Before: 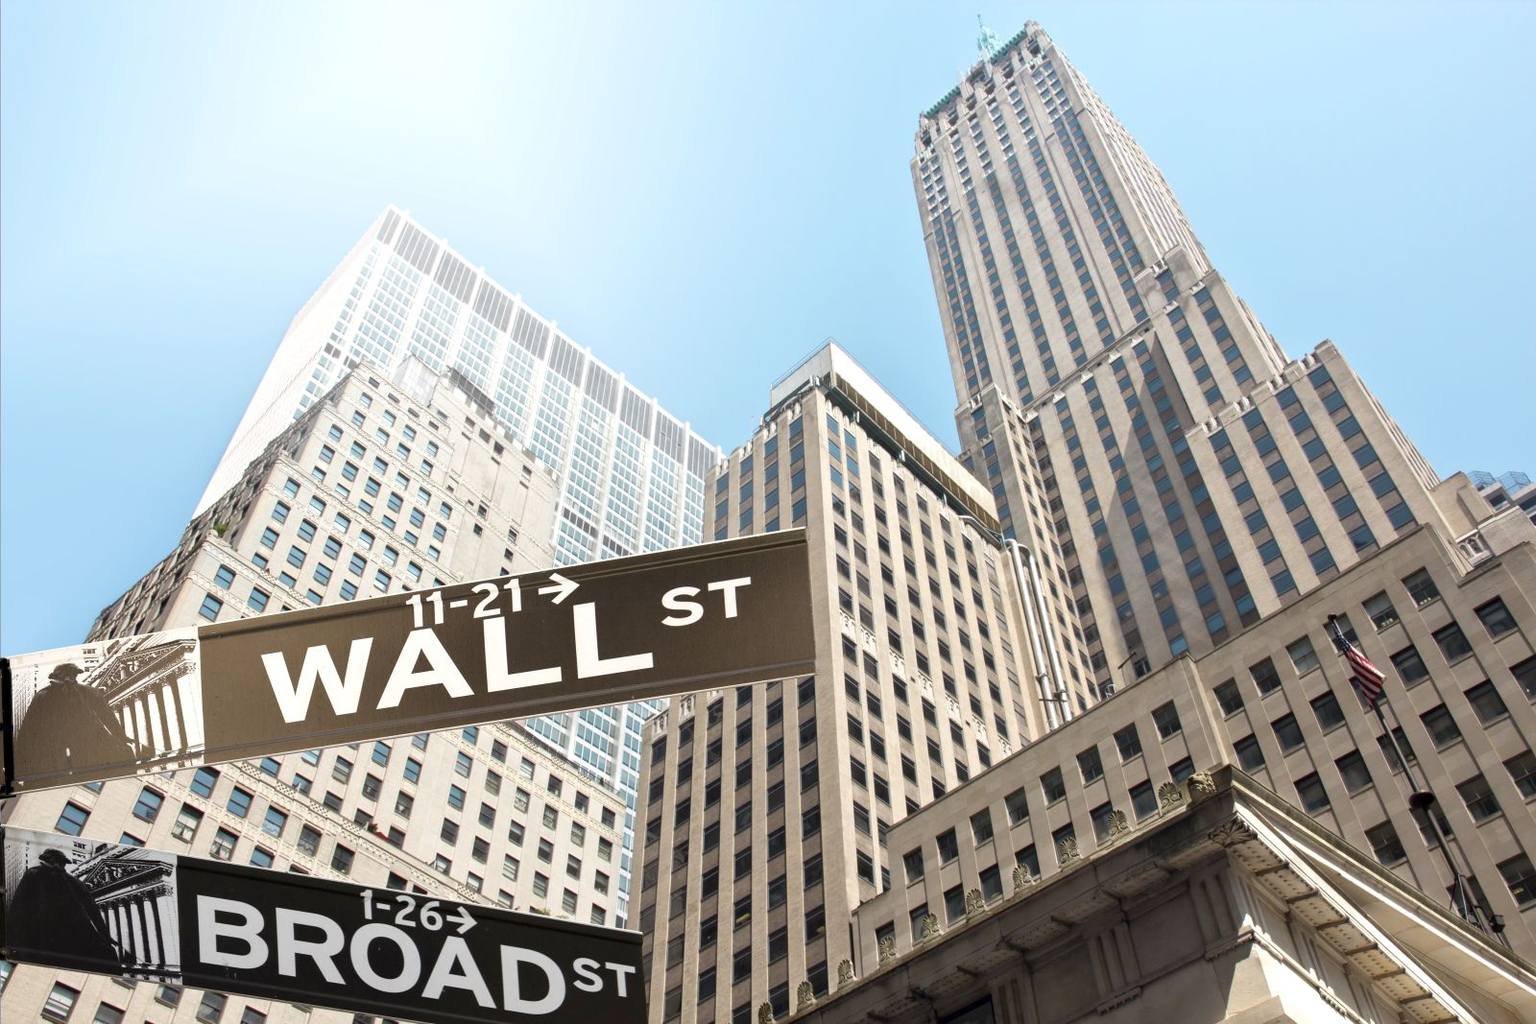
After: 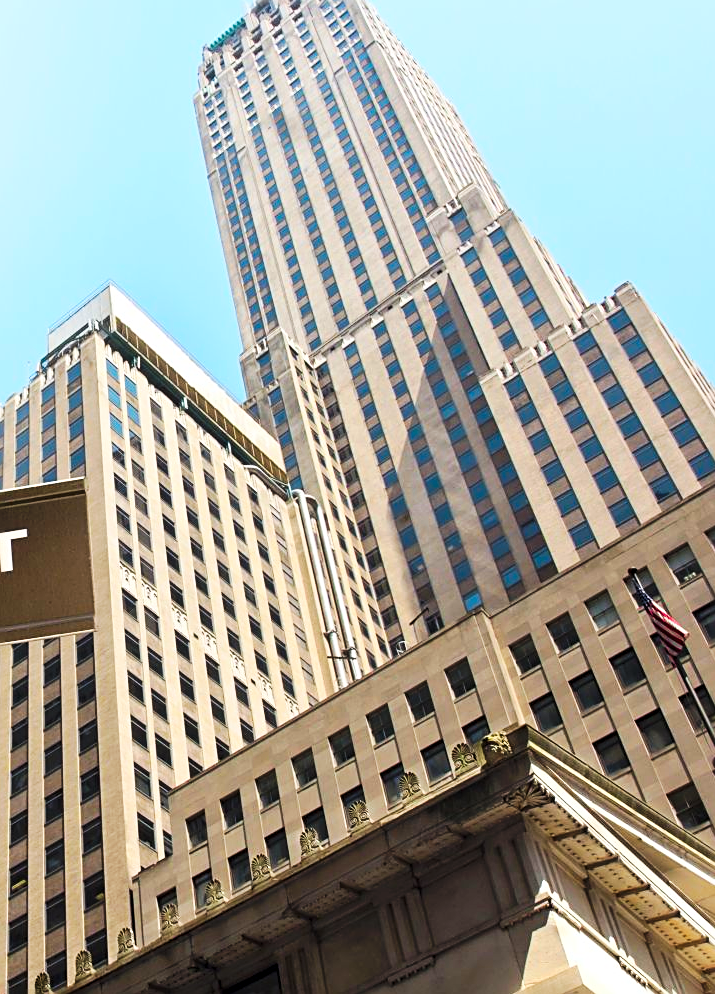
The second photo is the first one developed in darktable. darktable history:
crop: left 47.228%, top 6.81%, right 8.082%
sharpen: on, module defaults
tone curve: curves: ch0 [(0, 0) (0.003, 0) (0.011, 0) (0.025, 0) (0.044, 0.006) (0.069, 0.024) (0.1, 0.038) (0.136, 0.052) (0.177, 0.08) (0.224, 0.112) (0.277, 0.145) (0.335, 0.206) (0.399, 0.284) (0.468, 0.372) (0.543, 0.477) (0.623, 0.593) (0.709, 0.717) (0.801, 0.815) (0.898, 0.92) (1, 1)], preserve colors none
contrast brightness saturation: contrast 0.066, brightness 0.173, saturation 0.401
